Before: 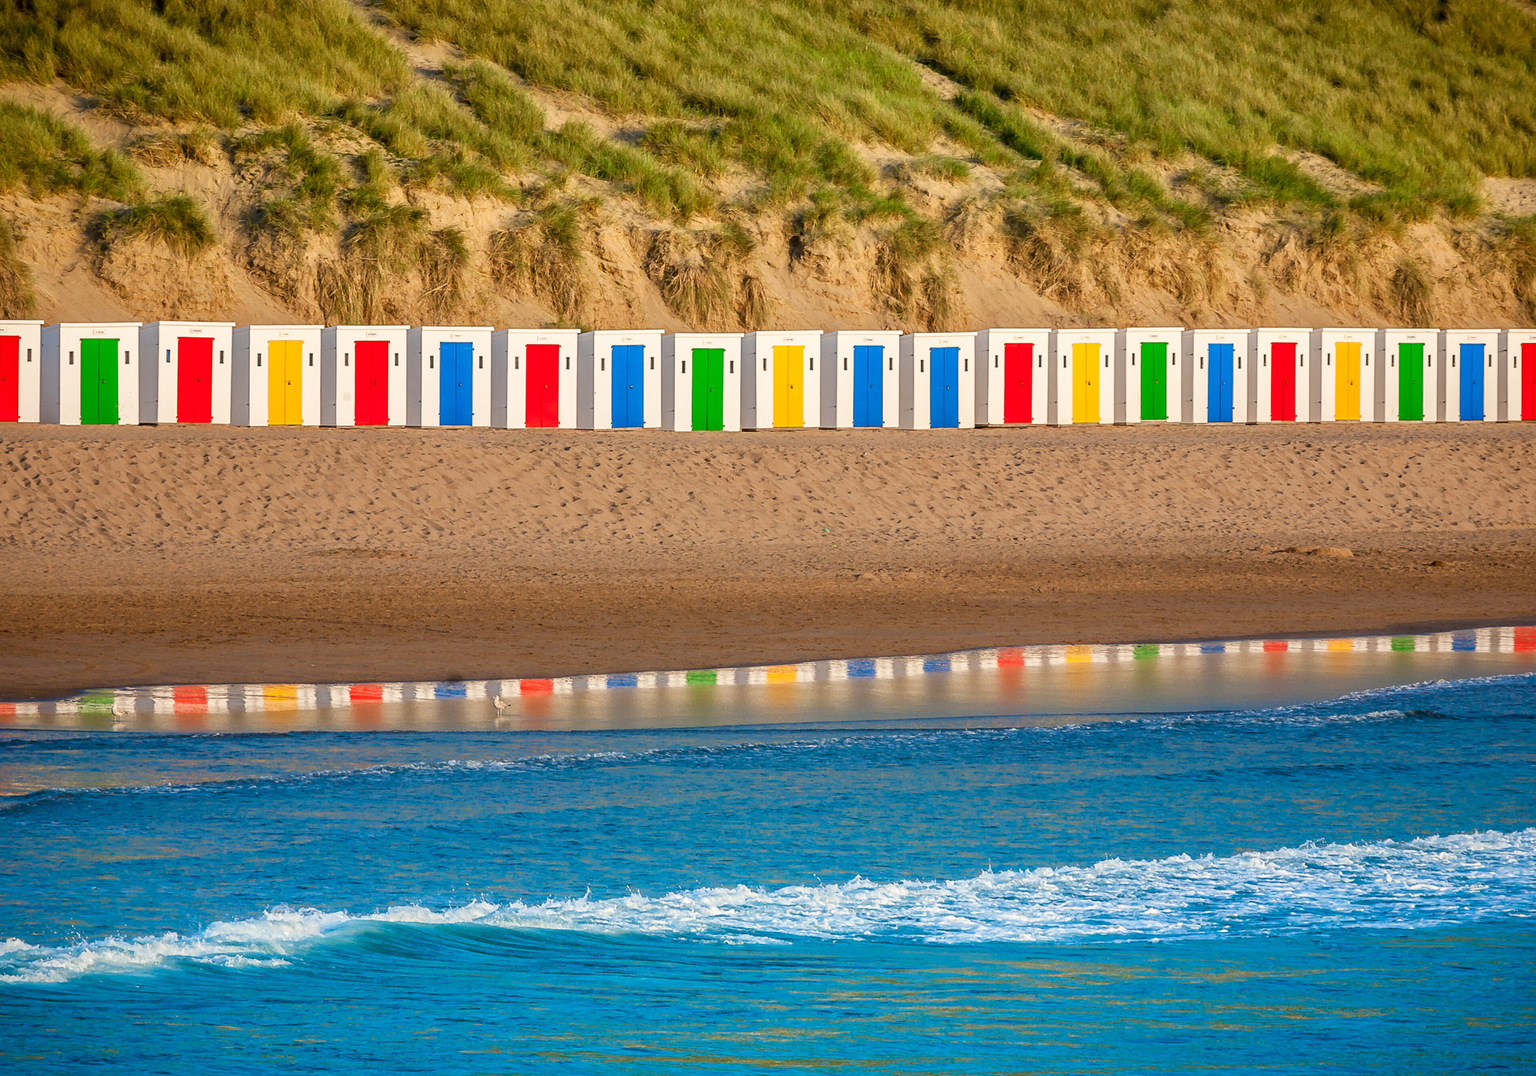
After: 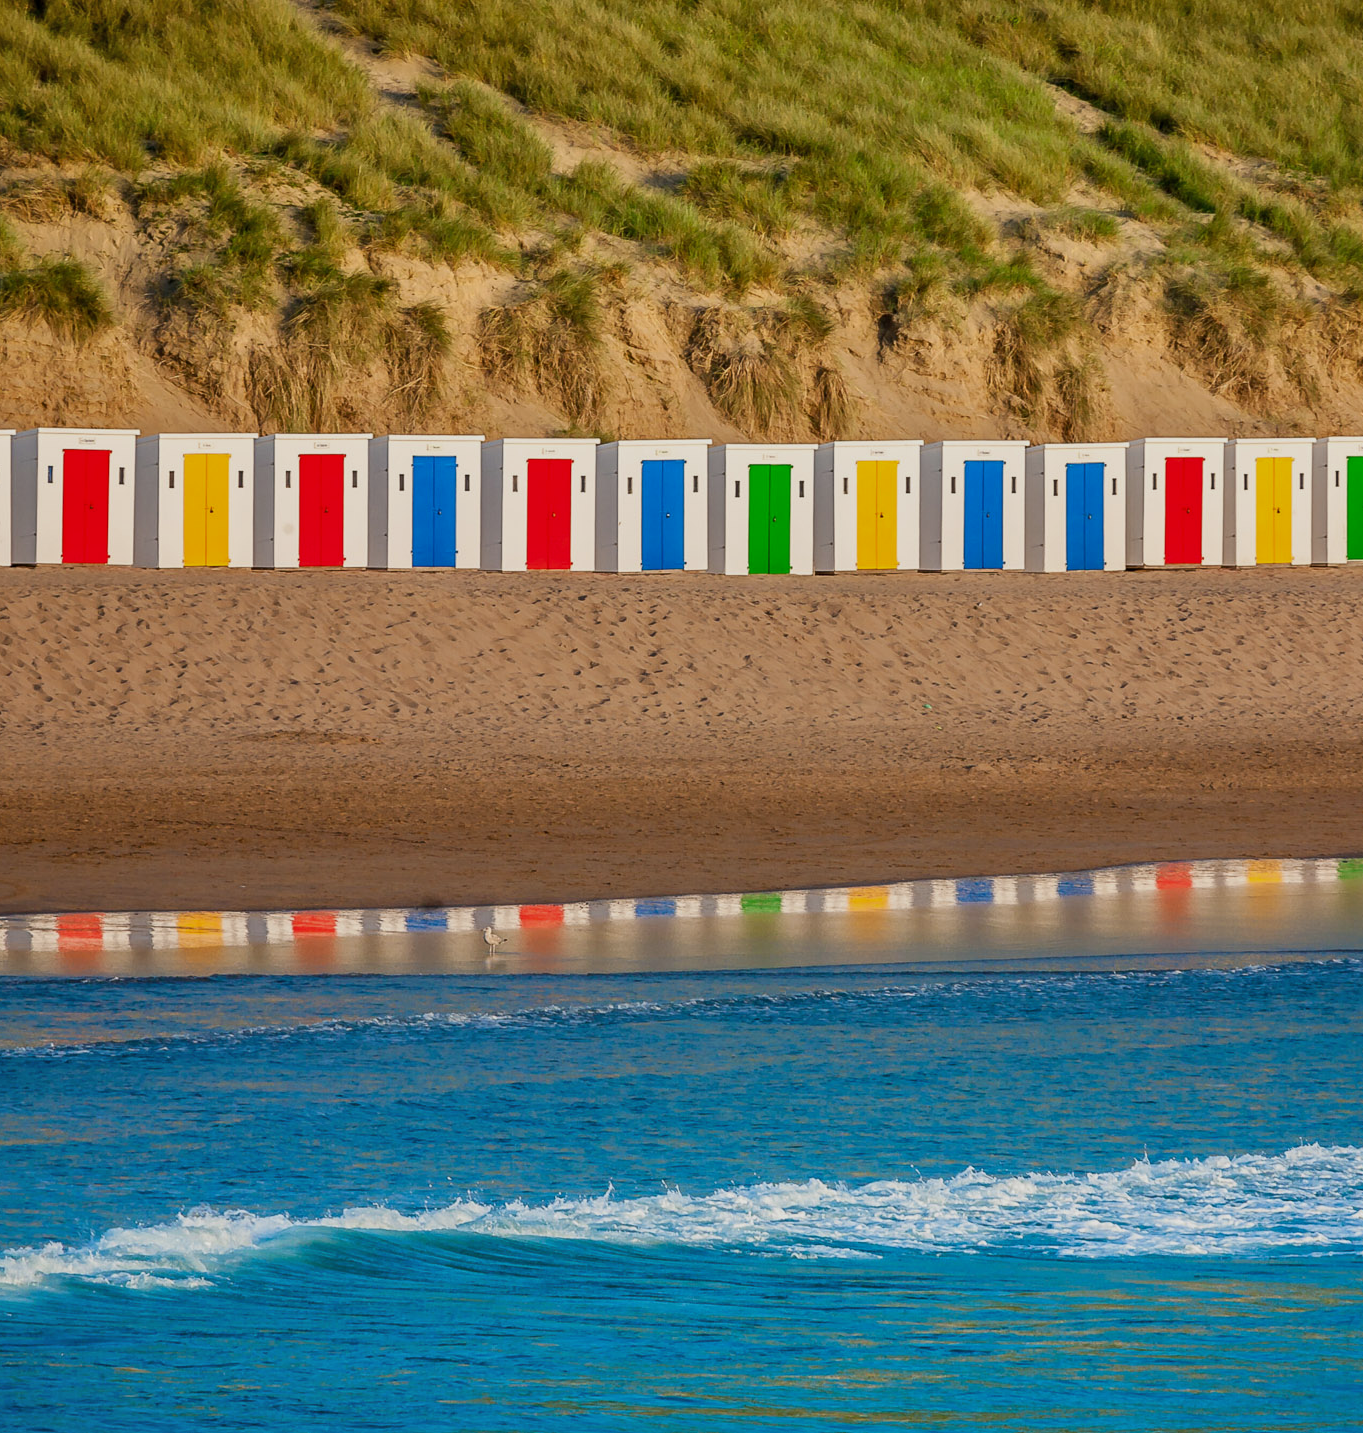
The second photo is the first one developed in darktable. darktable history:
exposure: exposure -0.394 EV, compensate exposure bias true, compensate highlight preservation false
crop and rotate: left 8.535%, right 24.876%
shadows and highlights: low approximation 0.01, soften with gaussian
